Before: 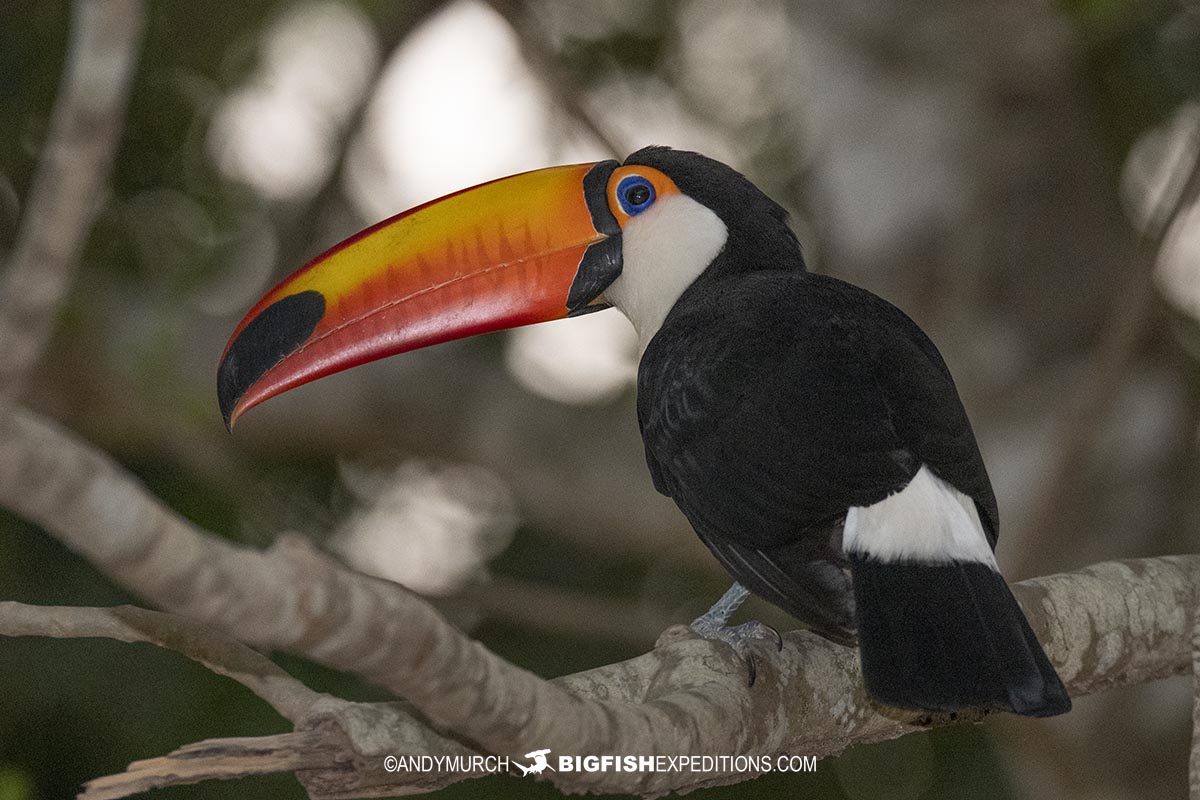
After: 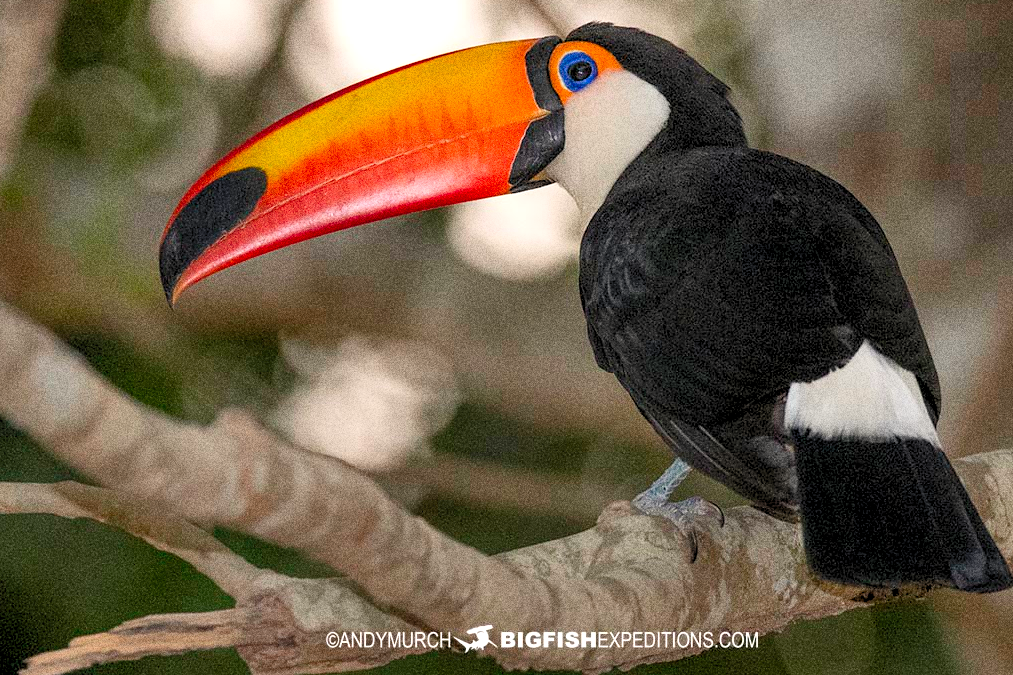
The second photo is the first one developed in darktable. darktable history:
color correction: highlights a* 0.816, highlights b* 2.78, saturation 1.1
grain: strength 49.07%
levels: black 3.83%, white 90.64%, levels [0.044, 0.416, 0.908]
crop and rotate: left 4.842%, top 15.51%, right 10.668%
